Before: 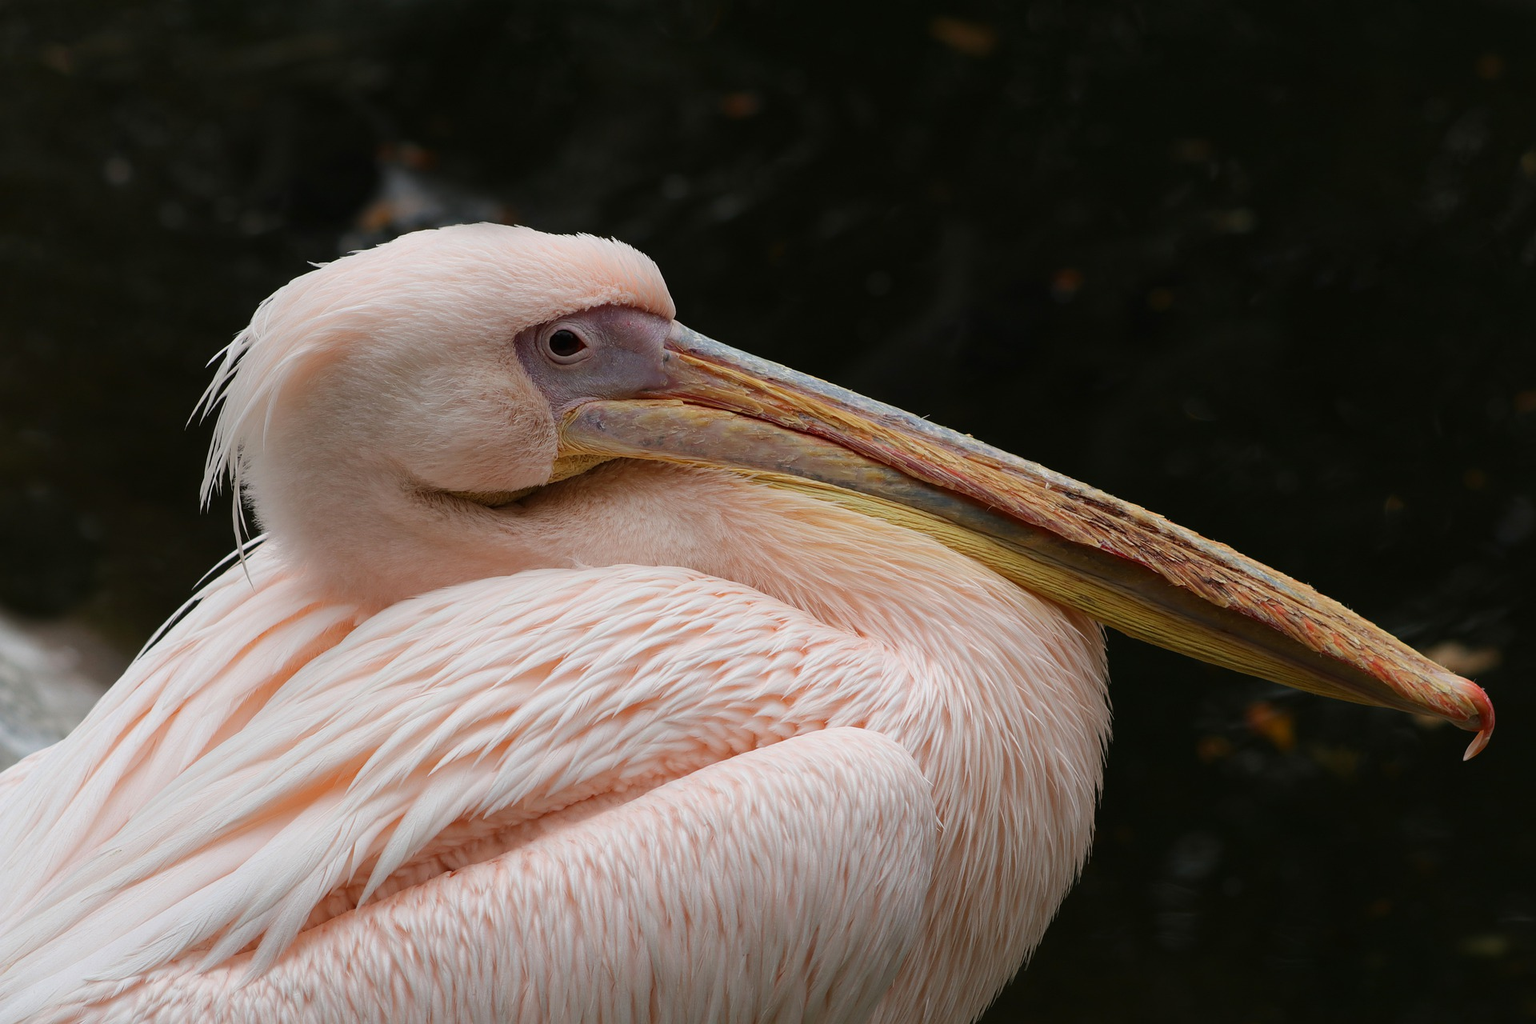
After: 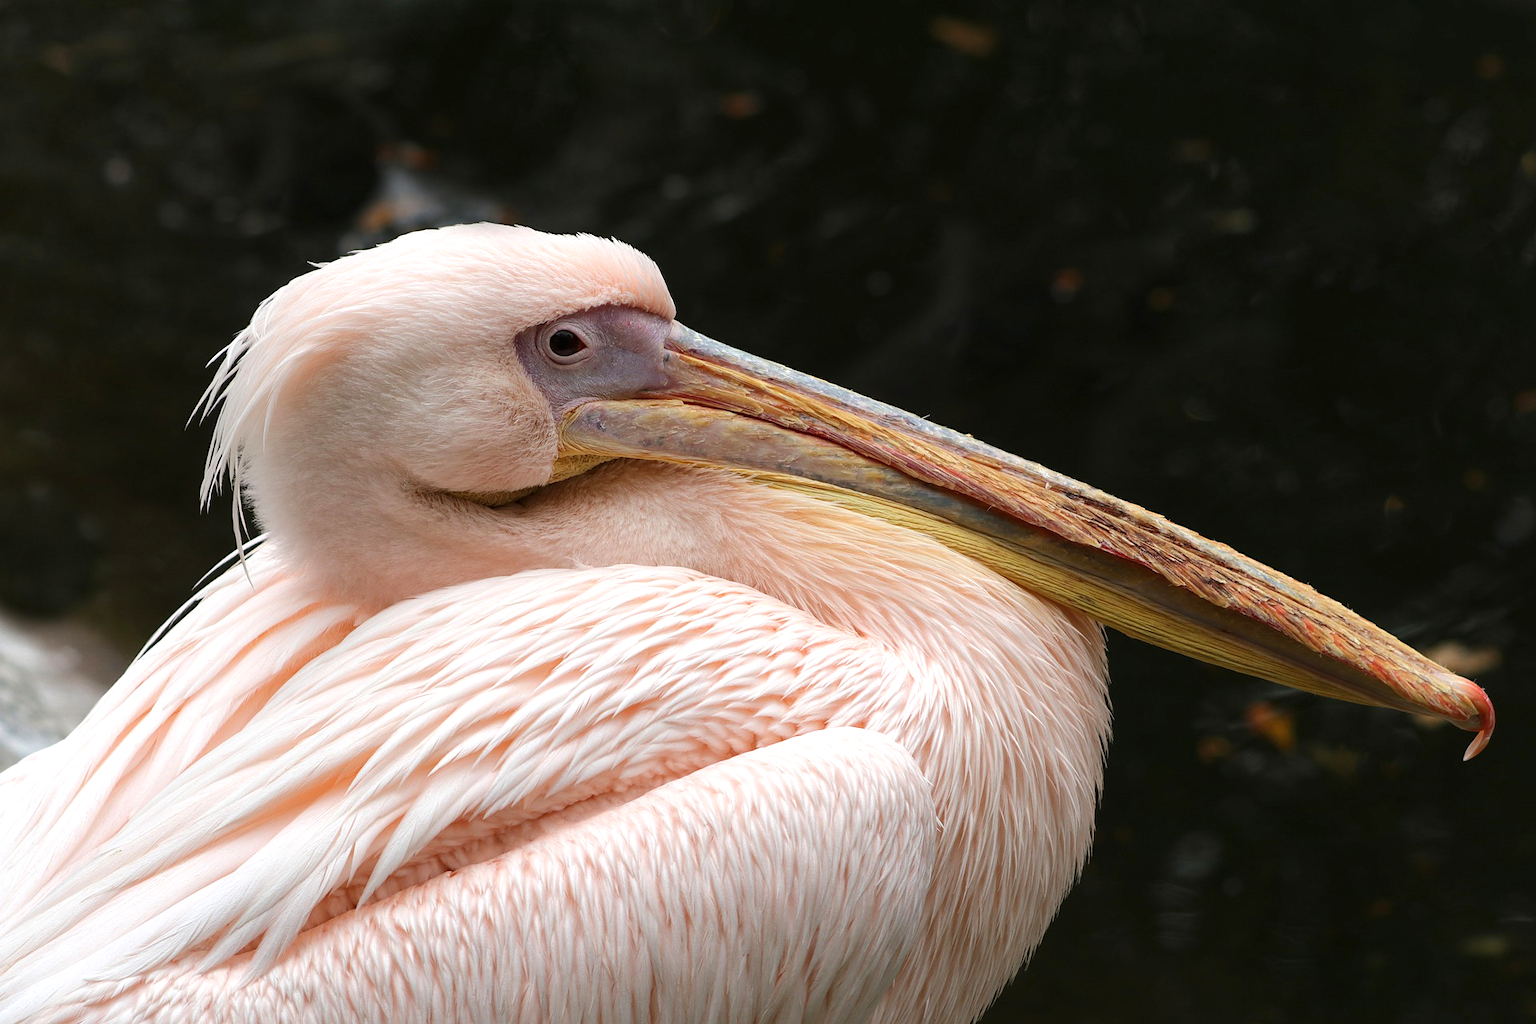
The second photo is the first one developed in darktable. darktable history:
local contrast: highlights 106%, shadows 97%, detail 119%, midtone range 0.2
exposure: exposure 0.516 EV, compensate highlight preservation false
